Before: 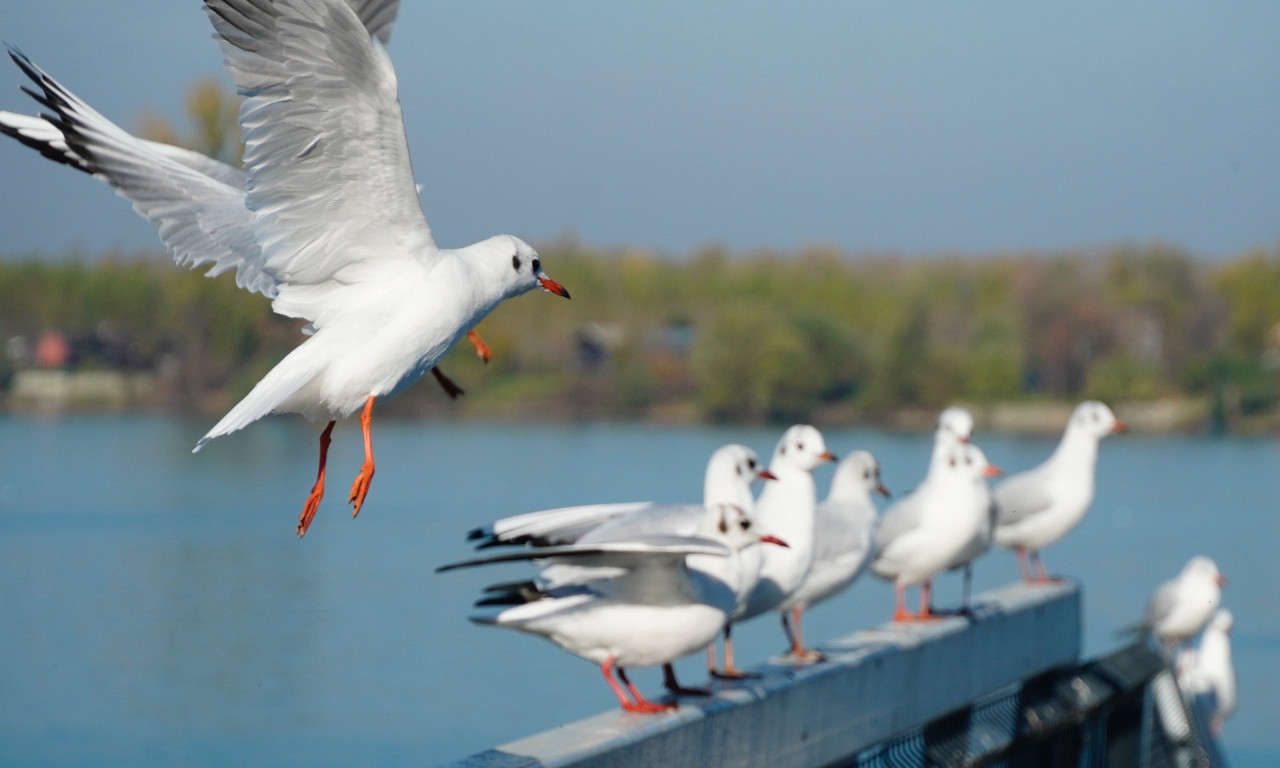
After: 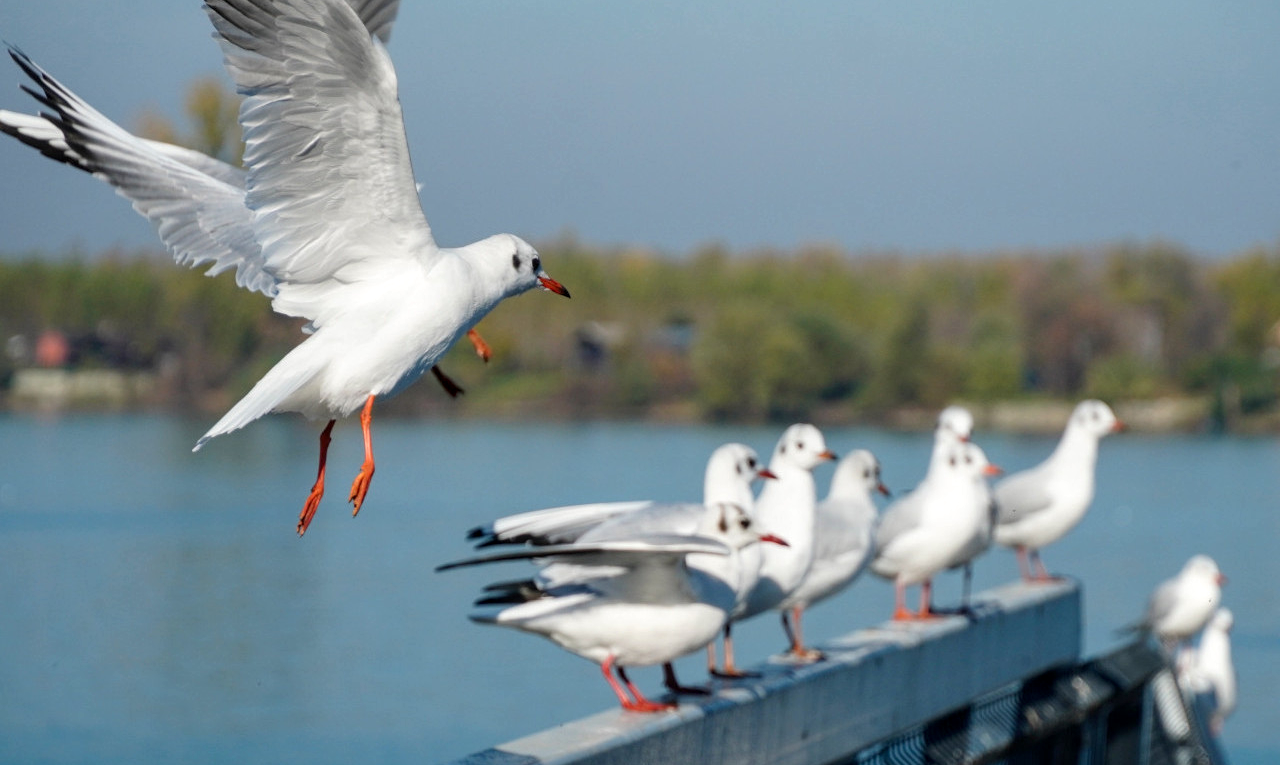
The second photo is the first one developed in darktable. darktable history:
crop: top 0.161%, bottom 0.1%
local contrast: on, module defaults
